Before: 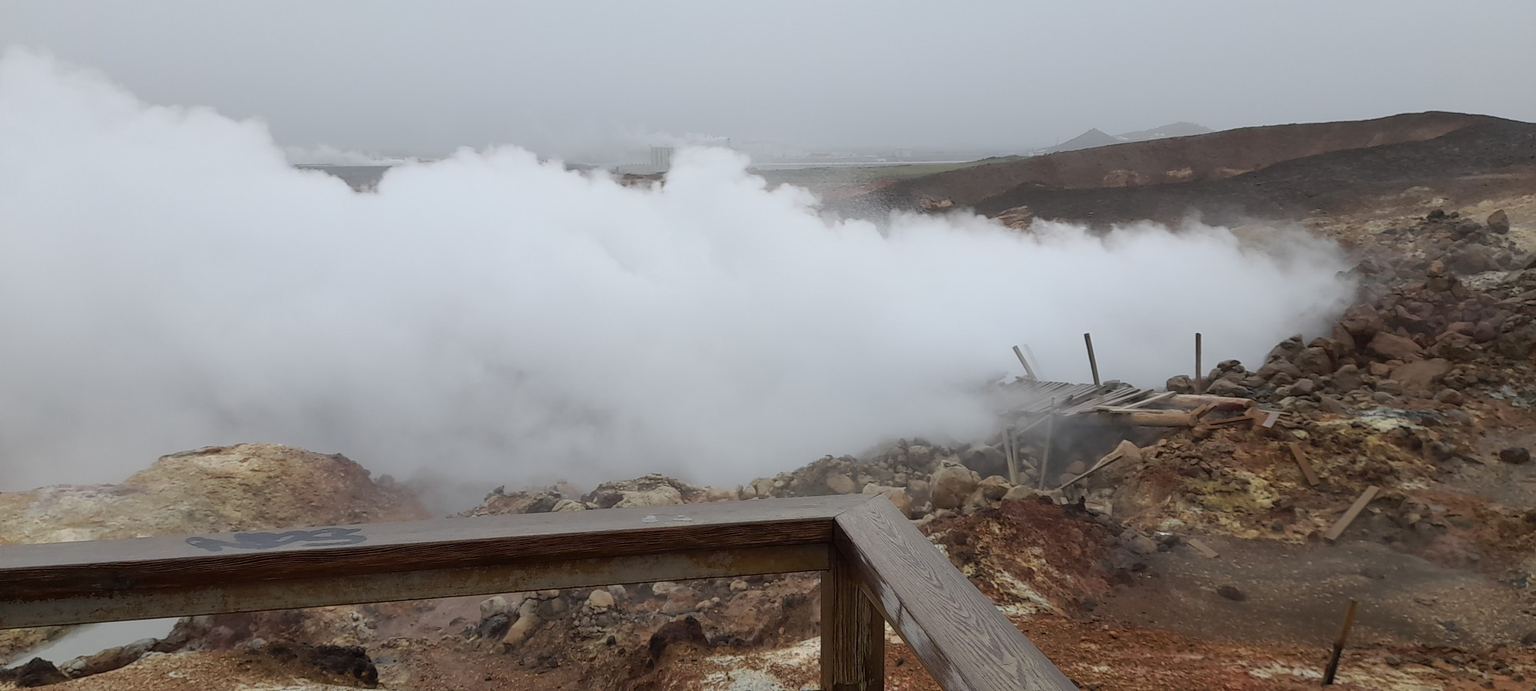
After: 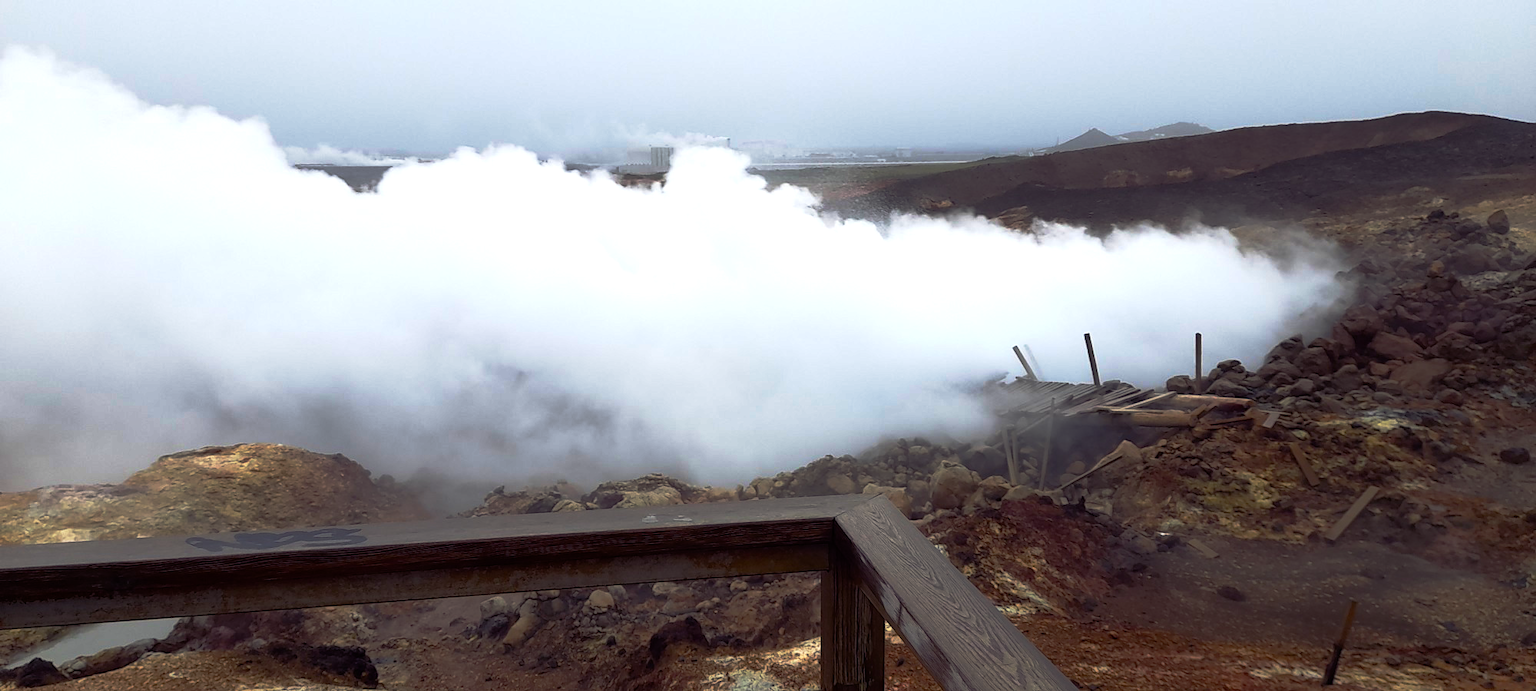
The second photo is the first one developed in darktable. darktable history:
base curve: curves: ch0 [(0, 0) (0.564, 0.291) (0.802, 0.731) (1, 1)], preserve colors none
tone equalizer: -8 EV -0.744 EV, -7 EV -0.666 EV, -6 EV -0.621 EV, -5 EV -0.415 EV, -3 EV 0.366 EV, -2 EV 0.6 EV, -1 EV 0.699 EV, +0 EV 0.722 EV
color balance rgb: shadows lift › luminance -21.724%, shadows lift › chroma 9.308%, shadows lift › hue 283.93°, perceptual saturation grading › global saturation 34.721%, perceptual saturation grading › highlights -29.968%, perceptual saturation grading › shadows 34.508%
